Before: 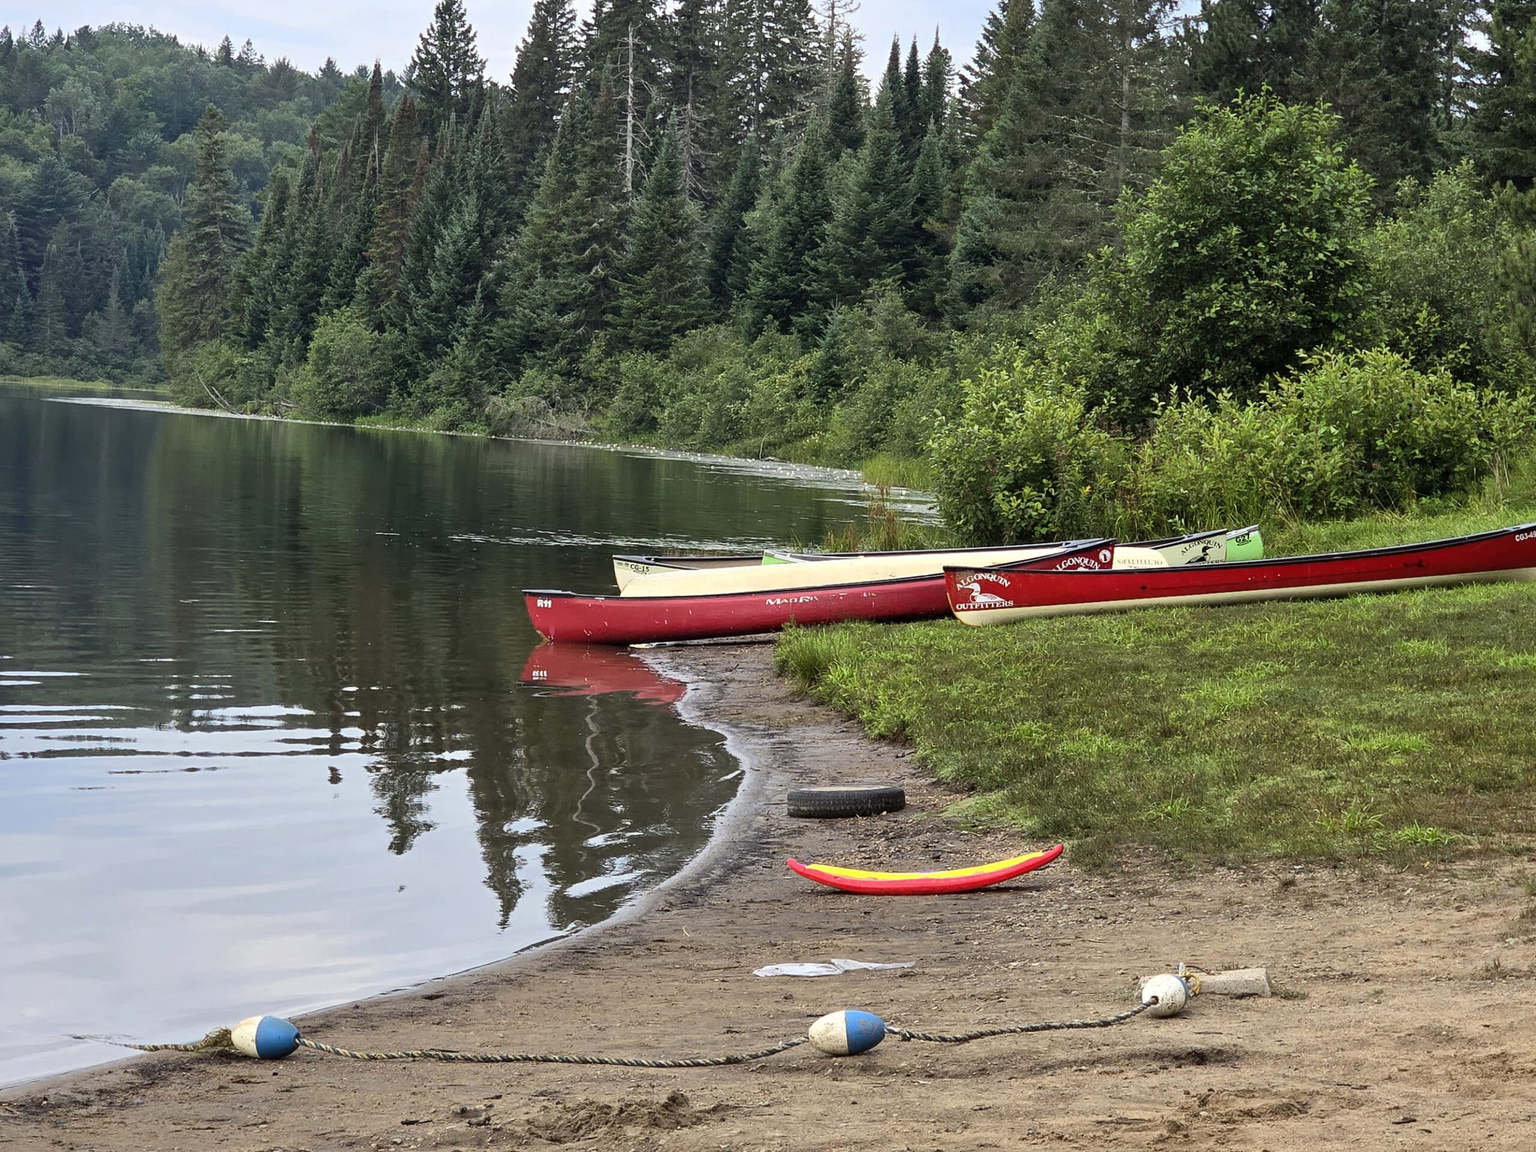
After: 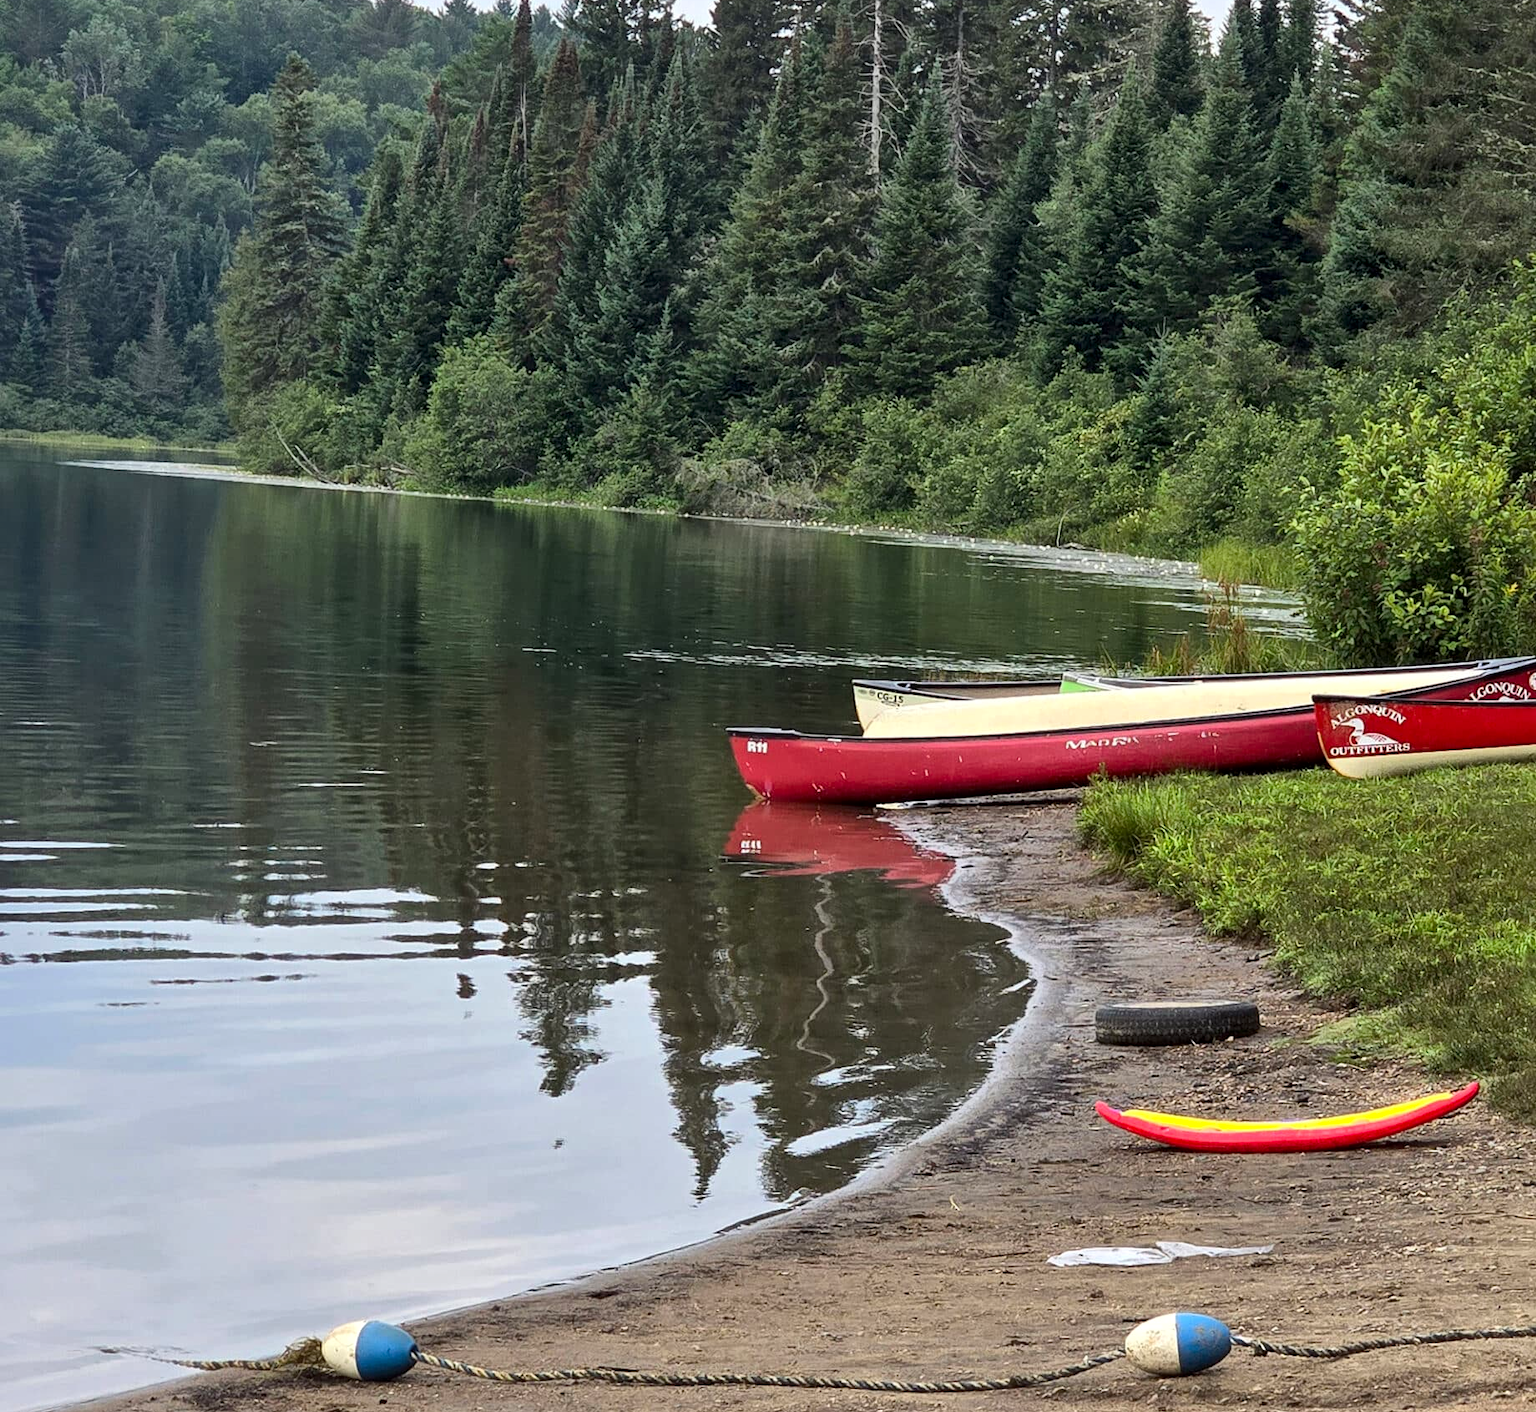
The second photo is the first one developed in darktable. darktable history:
crop: top 5.803%, right 27.864%, bottom 5.804%
local contrast: mode bilateral grid, contrast 20, coarseness 50, detail 132%, midtone range 0.2
